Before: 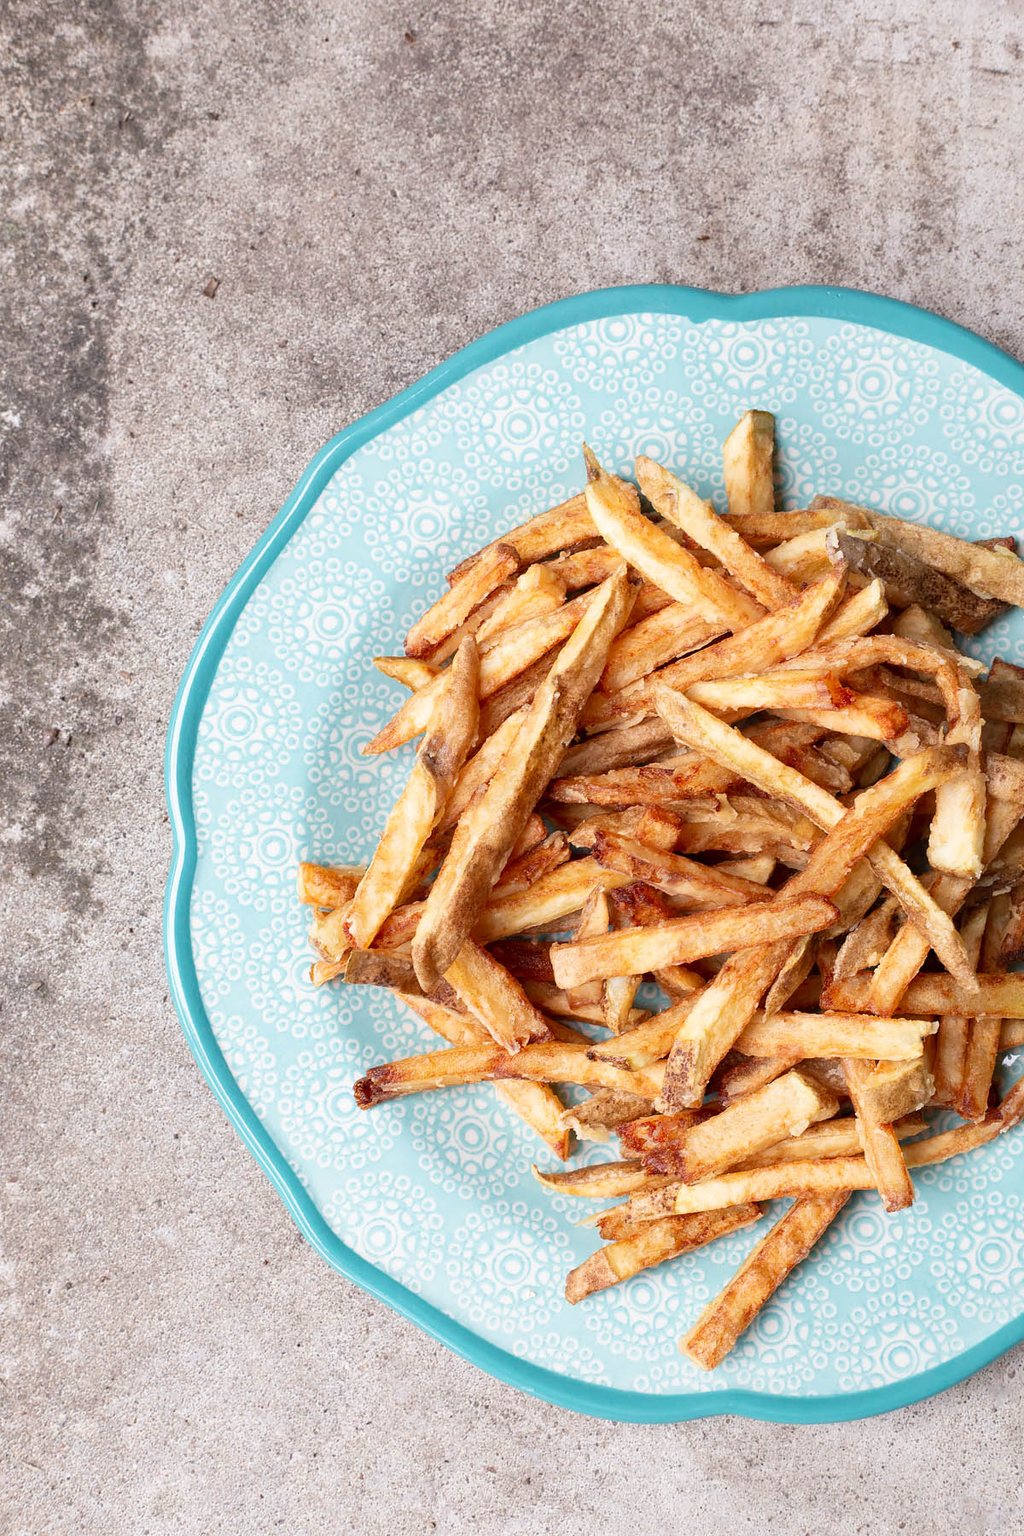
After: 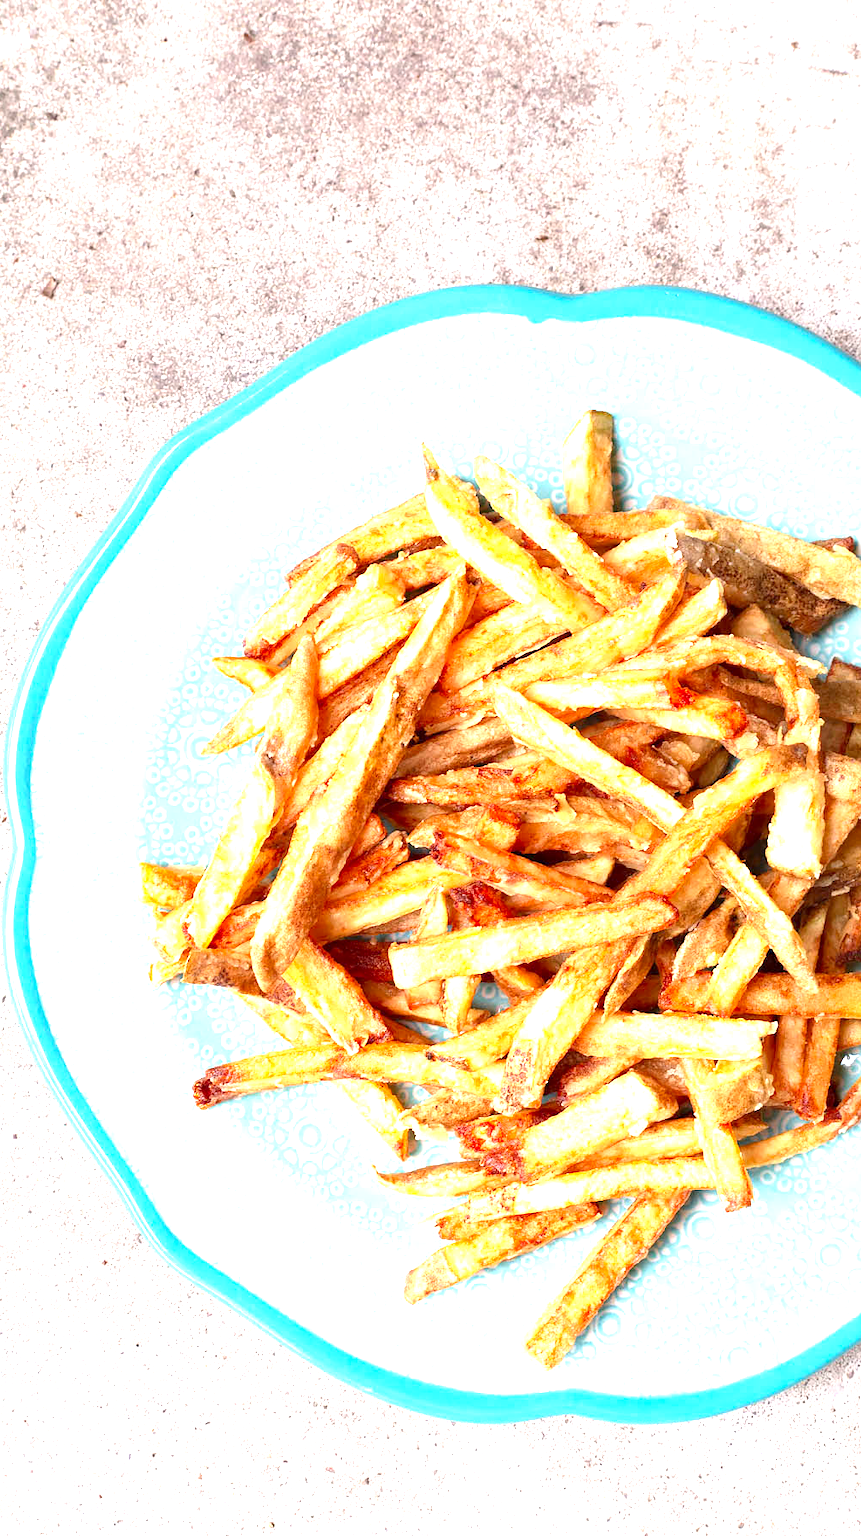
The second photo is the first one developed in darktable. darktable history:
crop: left 15.822%
contrast brightness saturation: contrast 0.042, saturation 0.152
exposure: exposure 1.27 EV, compensate highlight preservation false
